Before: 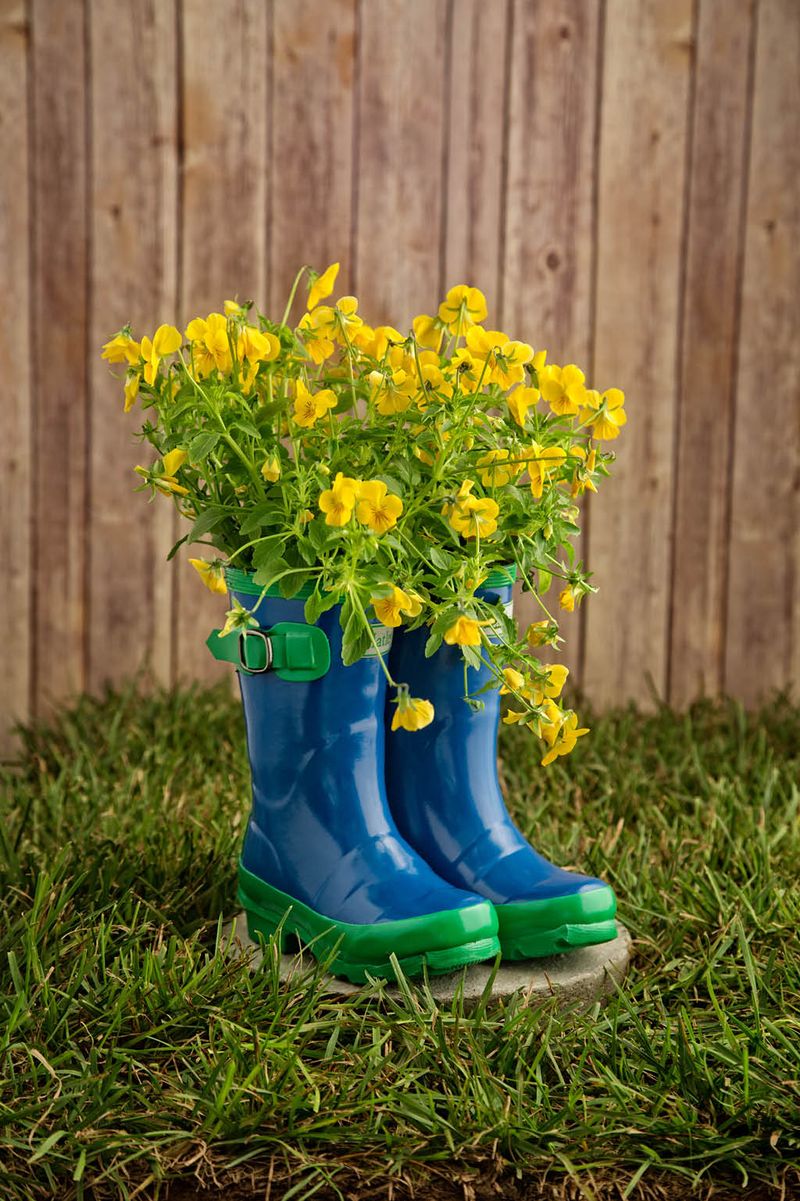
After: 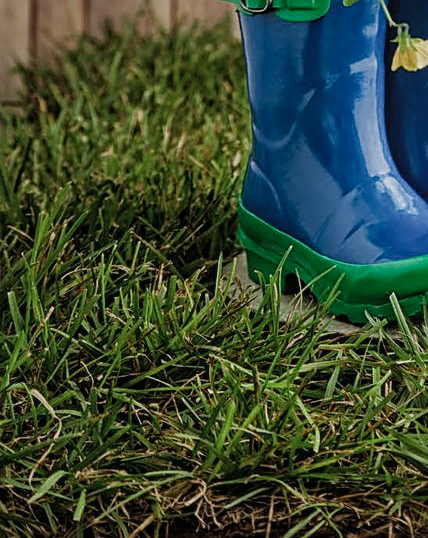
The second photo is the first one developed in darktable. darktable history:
filmic rgb: black relative exposure -9.39 EV, white relative exposure 3.02 EV, hardness 6.08, color science v4 (2020)
color calibration: gray › normalize channels true, x 0.367, y 0.379, temperature 4388.47 K, gamut compression 0.004
exposure: compensate exposure bias true, compensate highlight preservation false
crop and rotate: top 55.028%, right 46.423%, bottom 0.097%
sharpen: on, module defaults
local contrast: detail 109%
